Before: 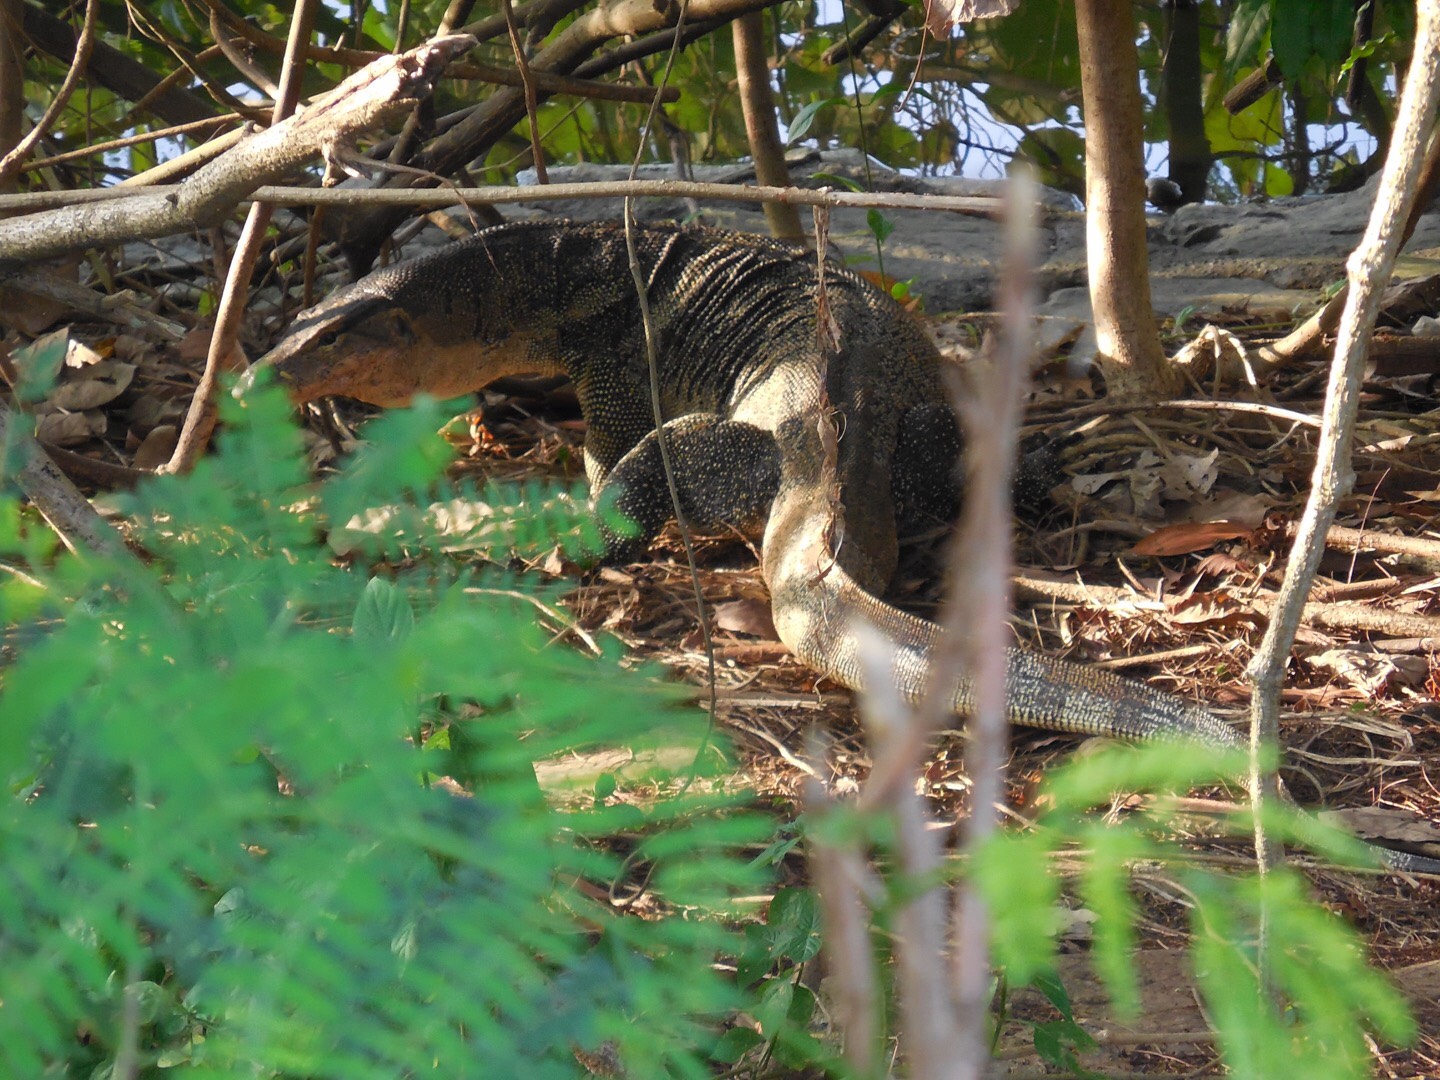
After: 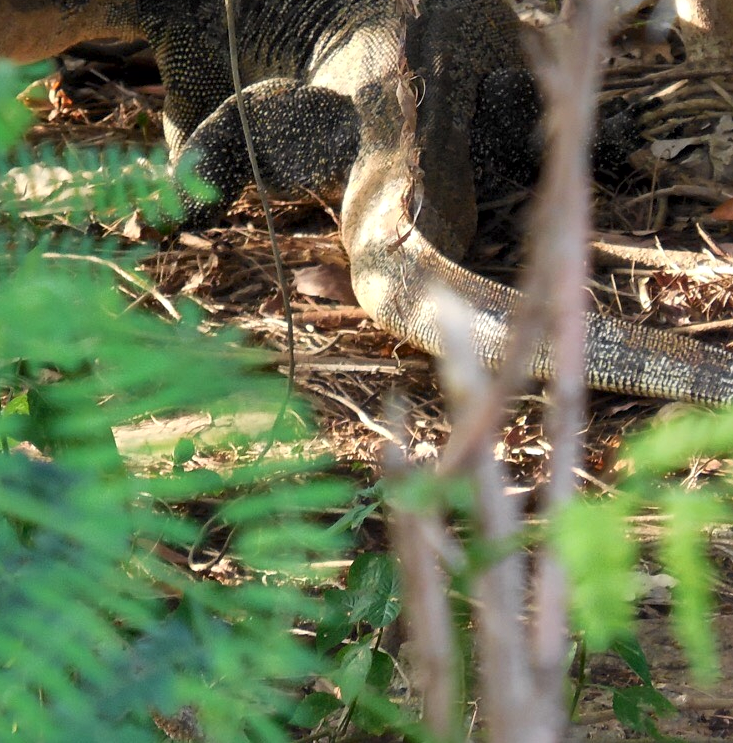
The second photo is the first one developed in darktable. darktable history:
crop and rotate: left 29.237%, top 31.152%, right 19.807%
local contrast: mode bilateral grid, contrast 25, coarseness 60, detail 151%, midtone range 0.2
